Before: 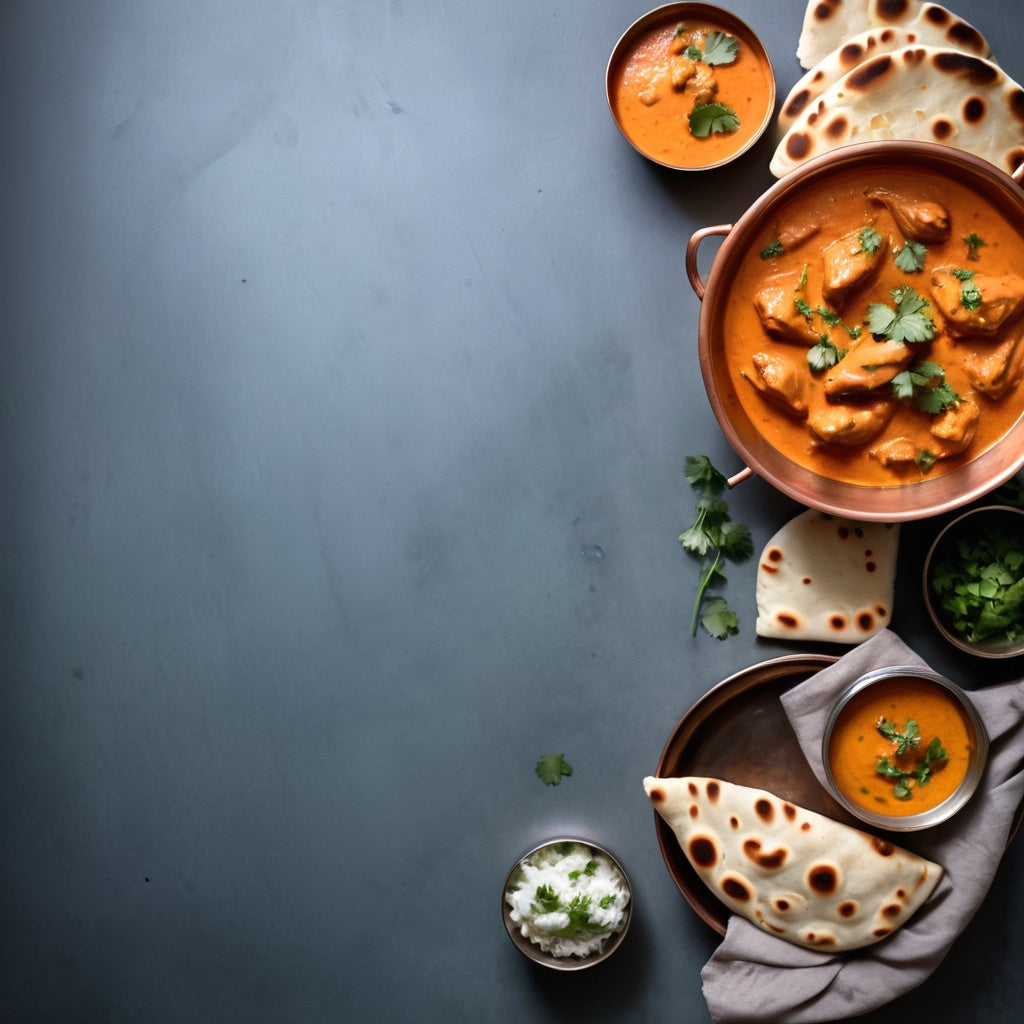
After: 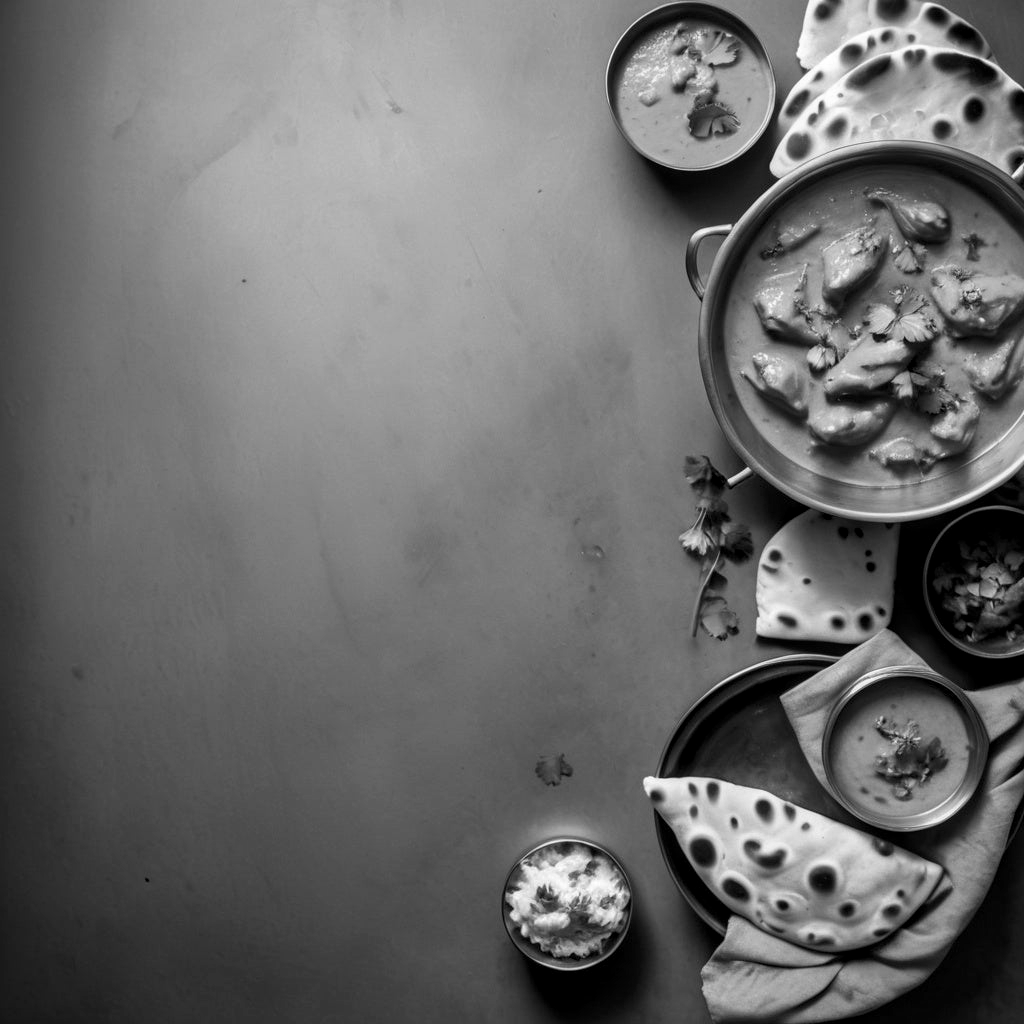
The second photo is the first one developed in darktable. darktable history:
local contrast: on, module defaults
exposure: exposure -0.048 EV, compensate highlight preservation false
color calibration: illuminant custom, x 0.348, y 0.366, temperature 4940.58 K
monochrome: on, module defaults
